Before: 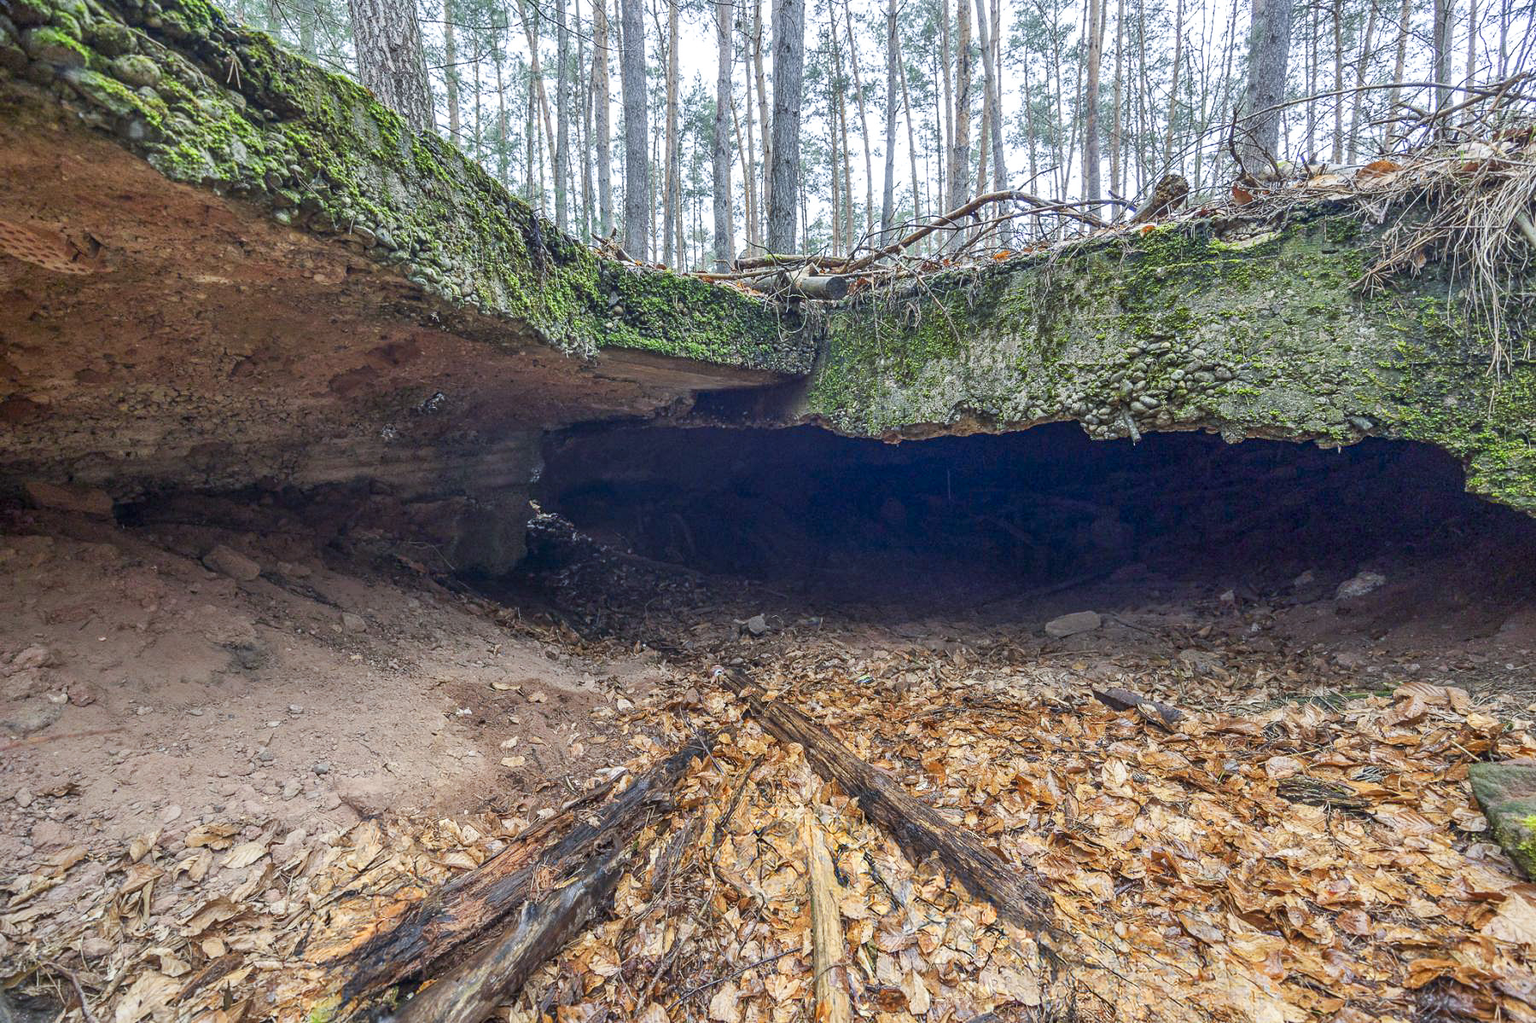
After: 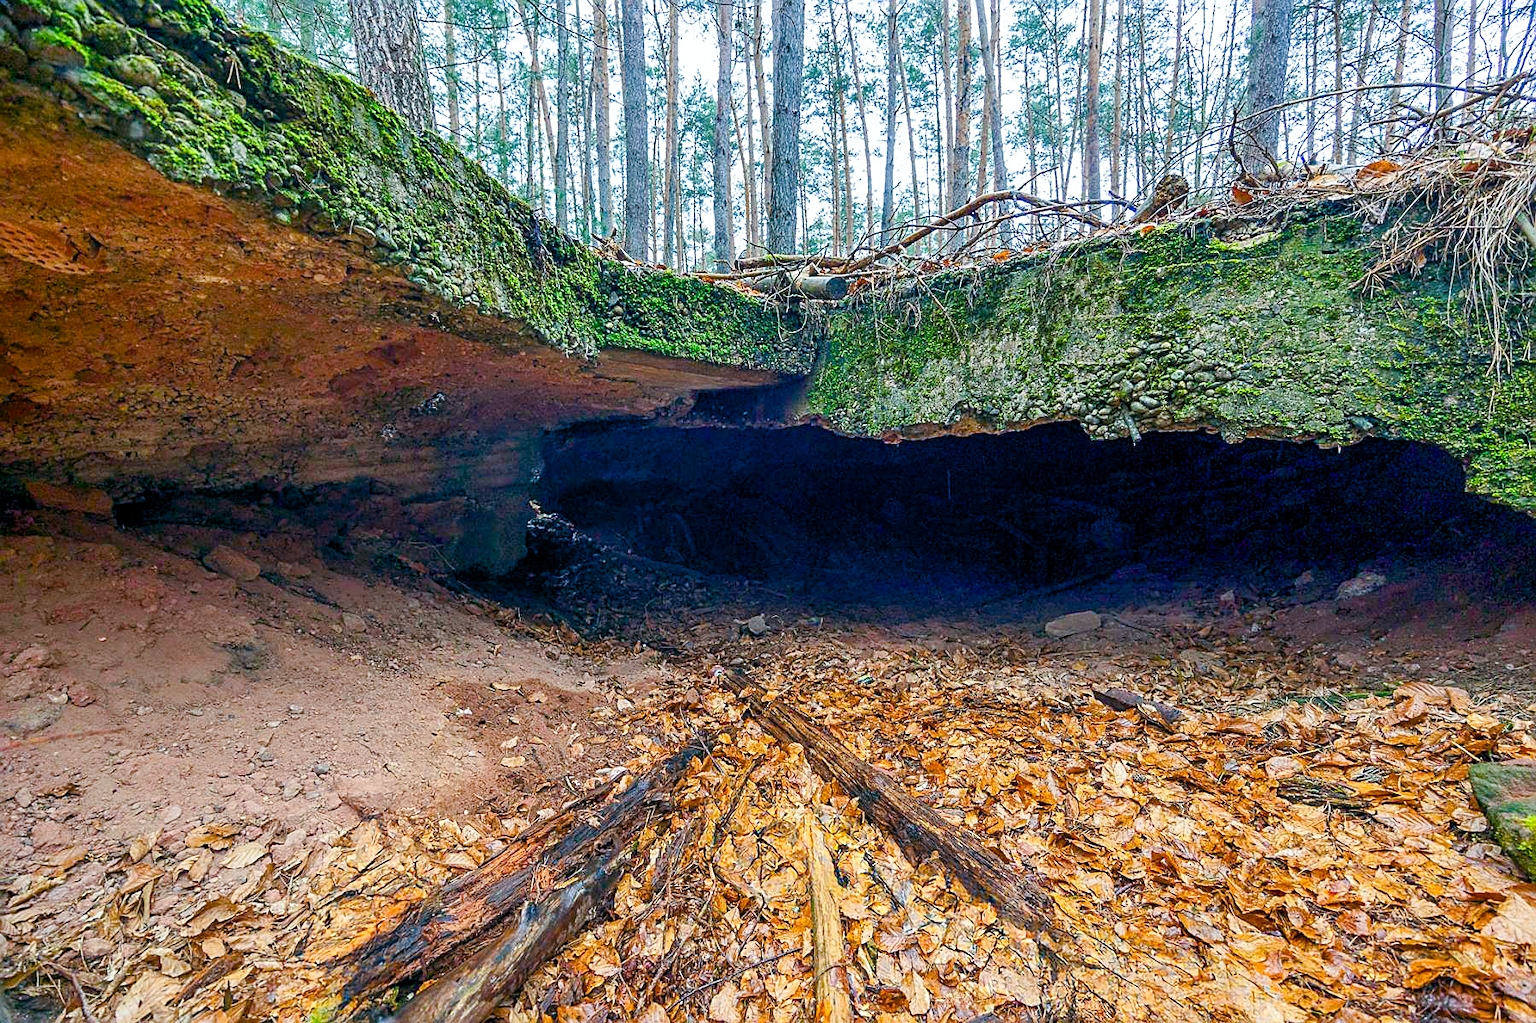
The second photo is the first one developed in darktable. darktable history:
color balance rgb: global offset › luminance -0.319%, global offset › chroma 0.113%, global offset › hue 163.82°, linear chroma grading › global chroma 39.778%, perceptual saturation grading › global saturation 20%, perceptual saturation grading › highlights -25.133%, perceptual saturation grading › shadows 24.95%
sharpen: on, module defaults
